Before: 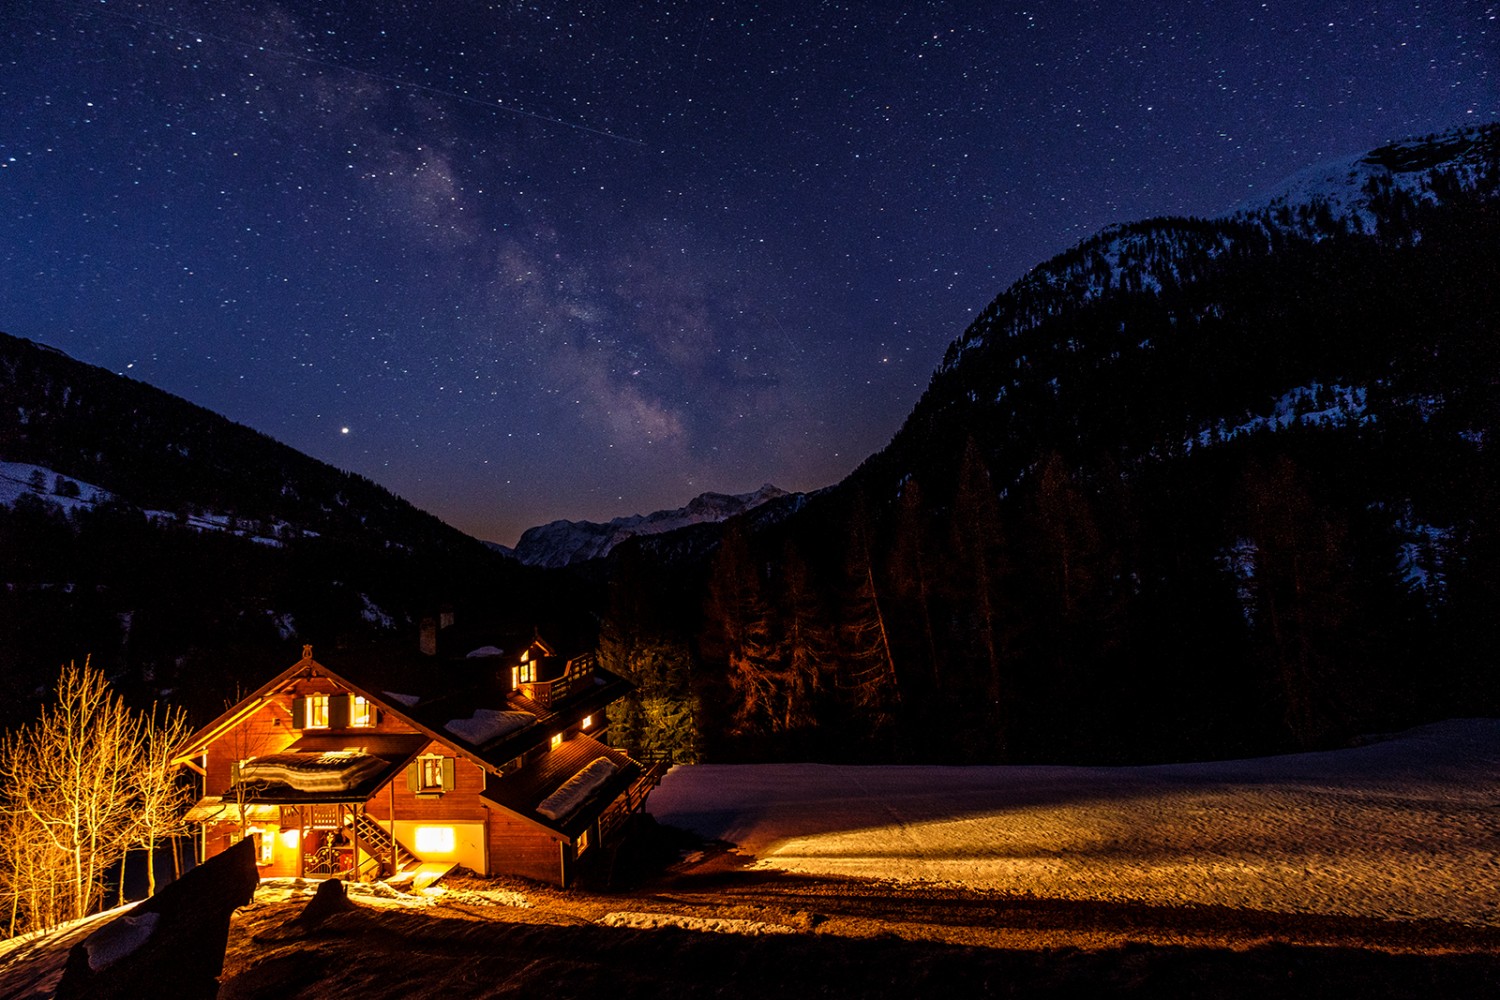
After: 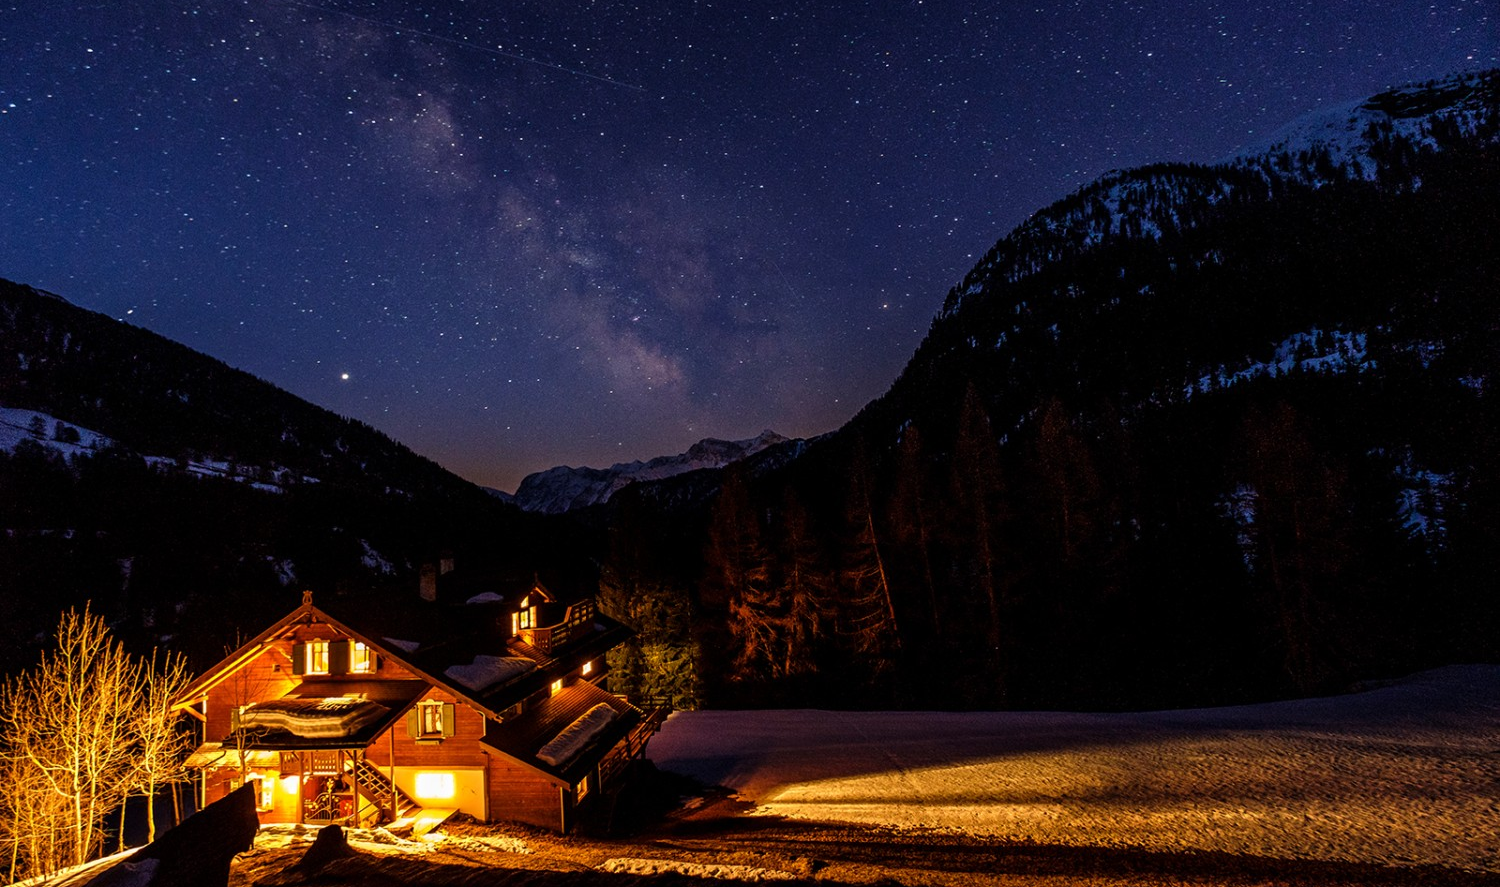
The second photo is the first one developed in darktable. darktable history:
crop and rotate: top 5.45%, bottom 5.839%
